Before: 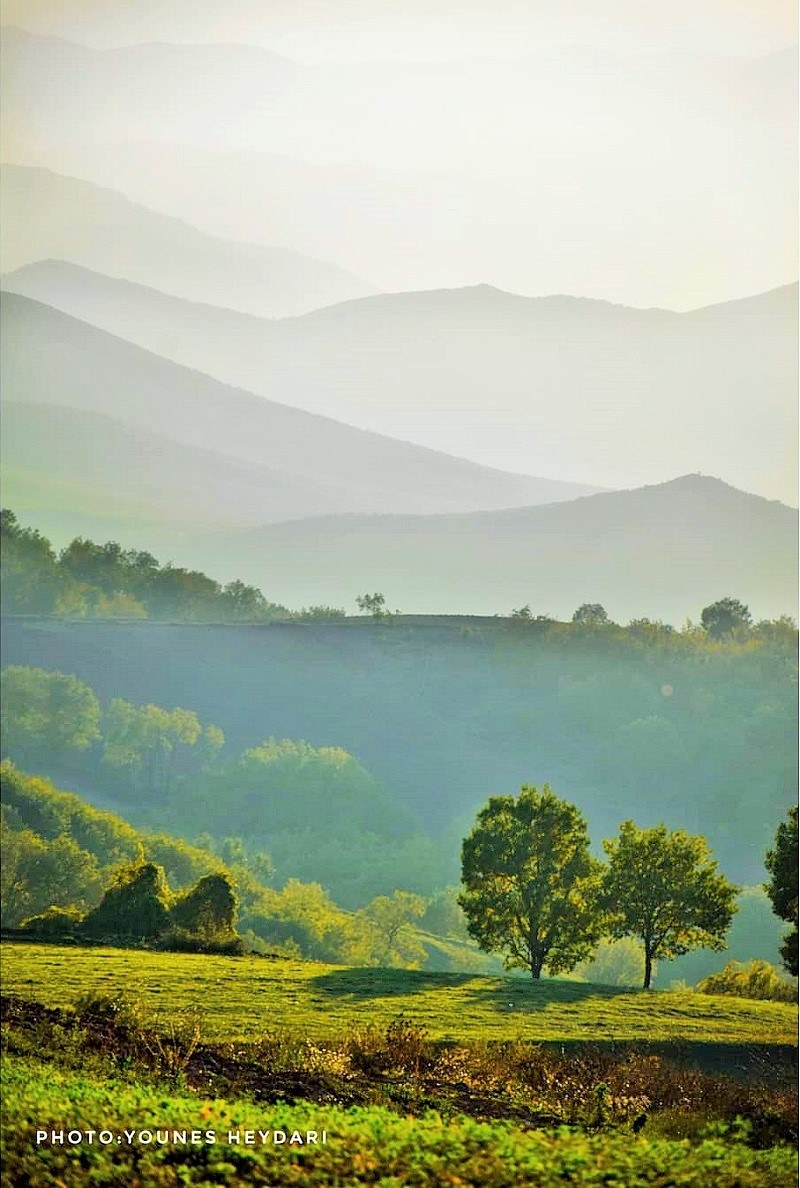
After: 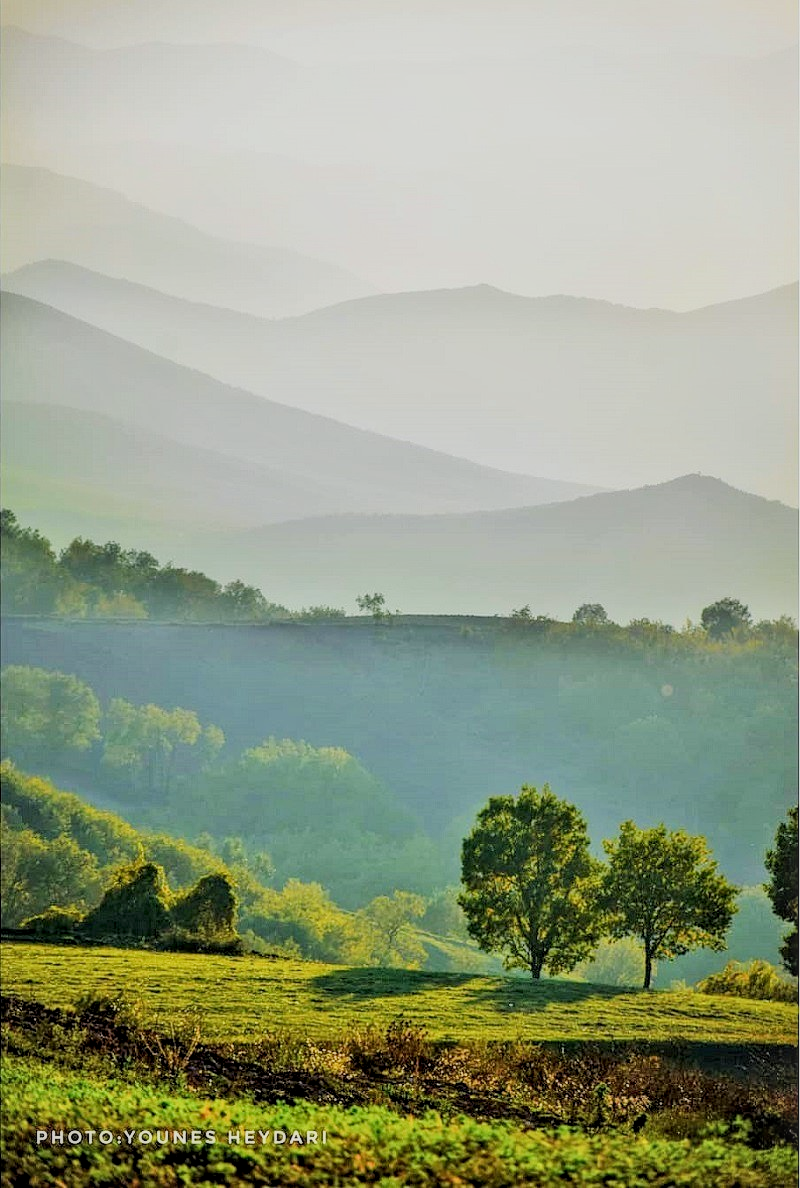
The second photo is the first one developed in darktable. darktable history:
local contrast: detail 130%
filmic rgb: black relative exposure -8 EV, white relative exposure 4.05 EV, hardness 4.16, contrast in shadows safe
